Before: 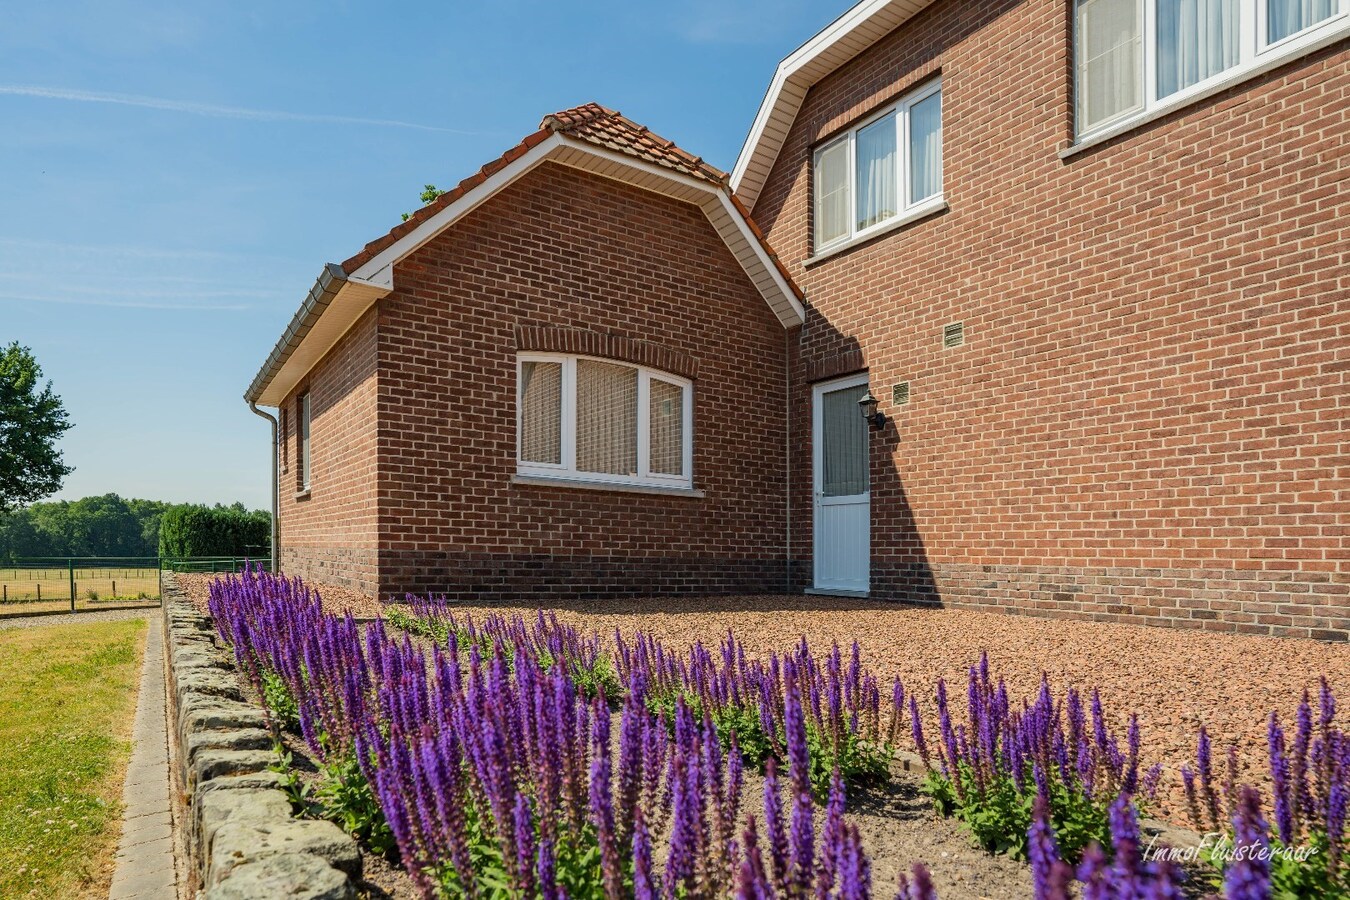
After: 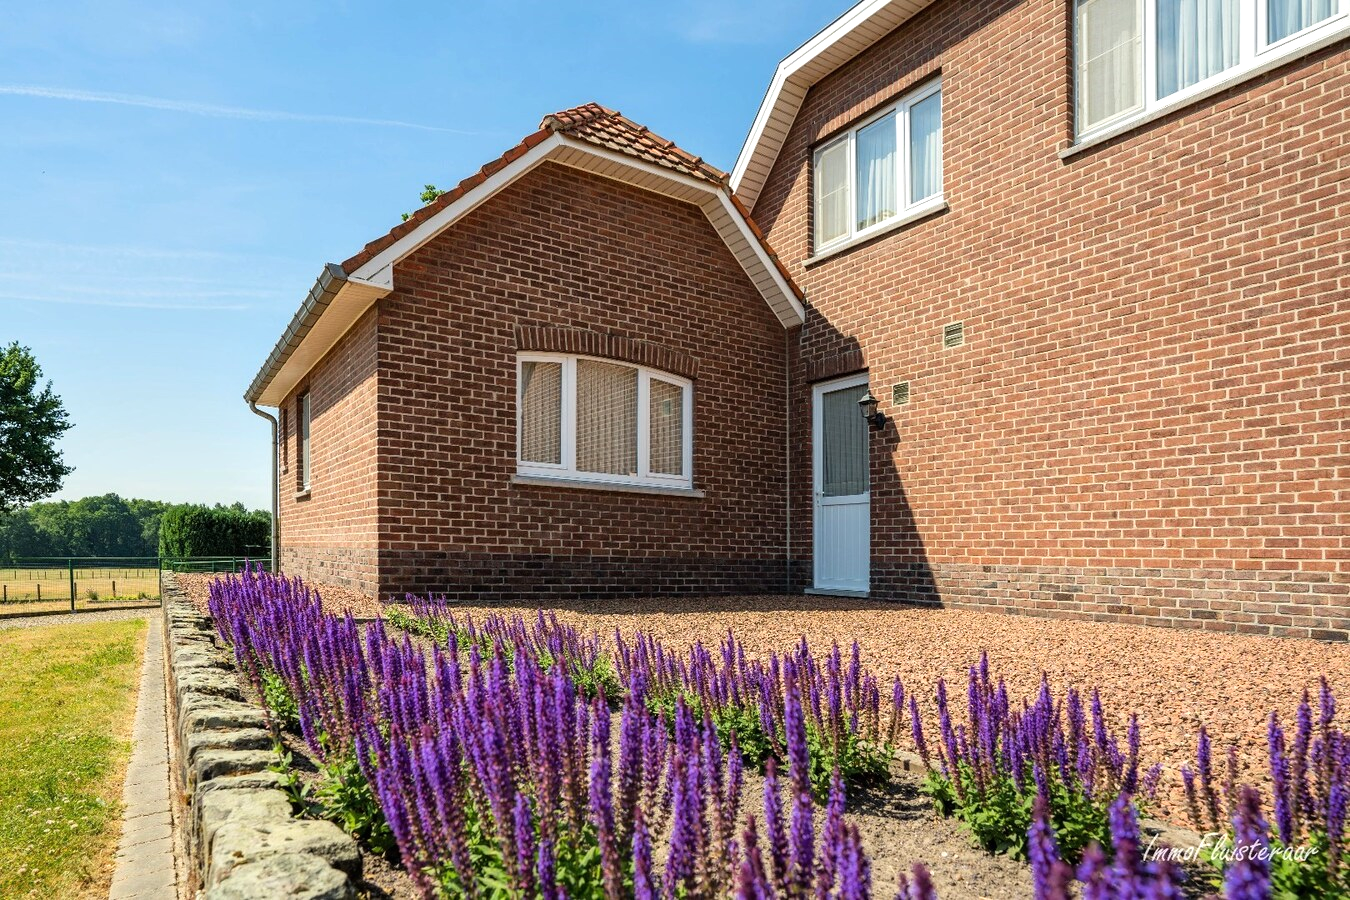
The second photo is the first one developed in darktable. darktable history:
tone equalizer: -8 EV -0.403 EV, -7 EV -0.418 EV, -6 EV -0.363 EV, -5 EV -0.197 EV, -3 EV 0.213 EV, -2 EV 0.304 EV, -1 EV 0.414 EV, +0 EV 0.396 EV, smoothing 1
